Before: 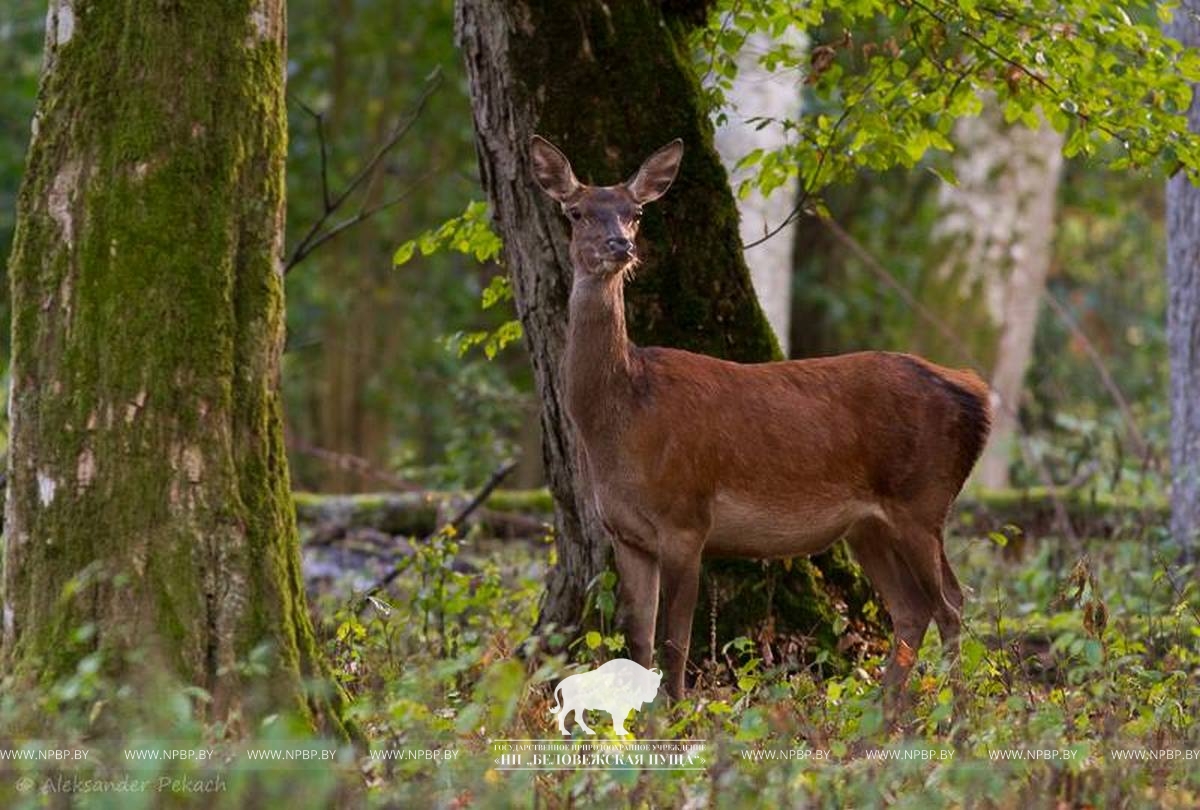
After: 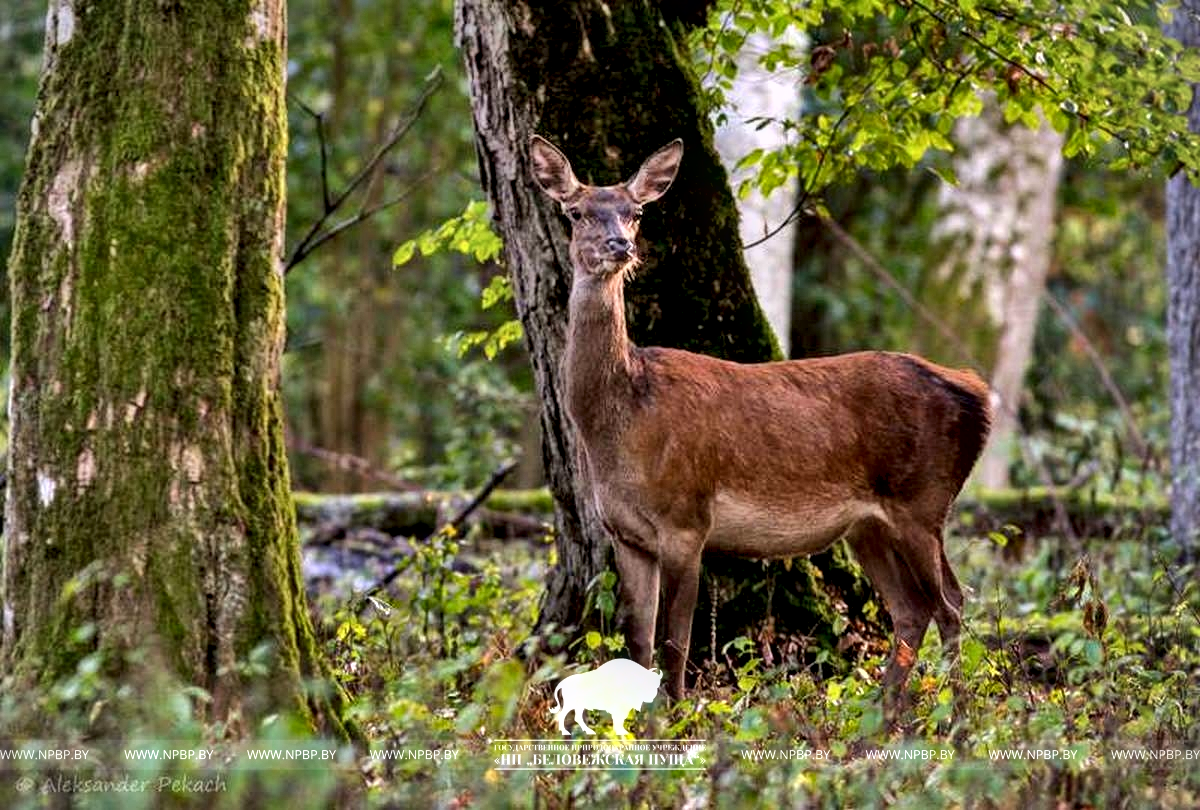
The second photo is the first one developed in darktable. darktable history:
shadows and highlights: shadows 60.83, highlights -60.24, soften with gaussian
local contrast: on, module defaults
vignetting: fall-off start 91.5%, unbound false
contrast equalizer: y [[0.6 ×6], [0.55 ×6], [0 ×6], [0 ×6], [0 ×6]]
